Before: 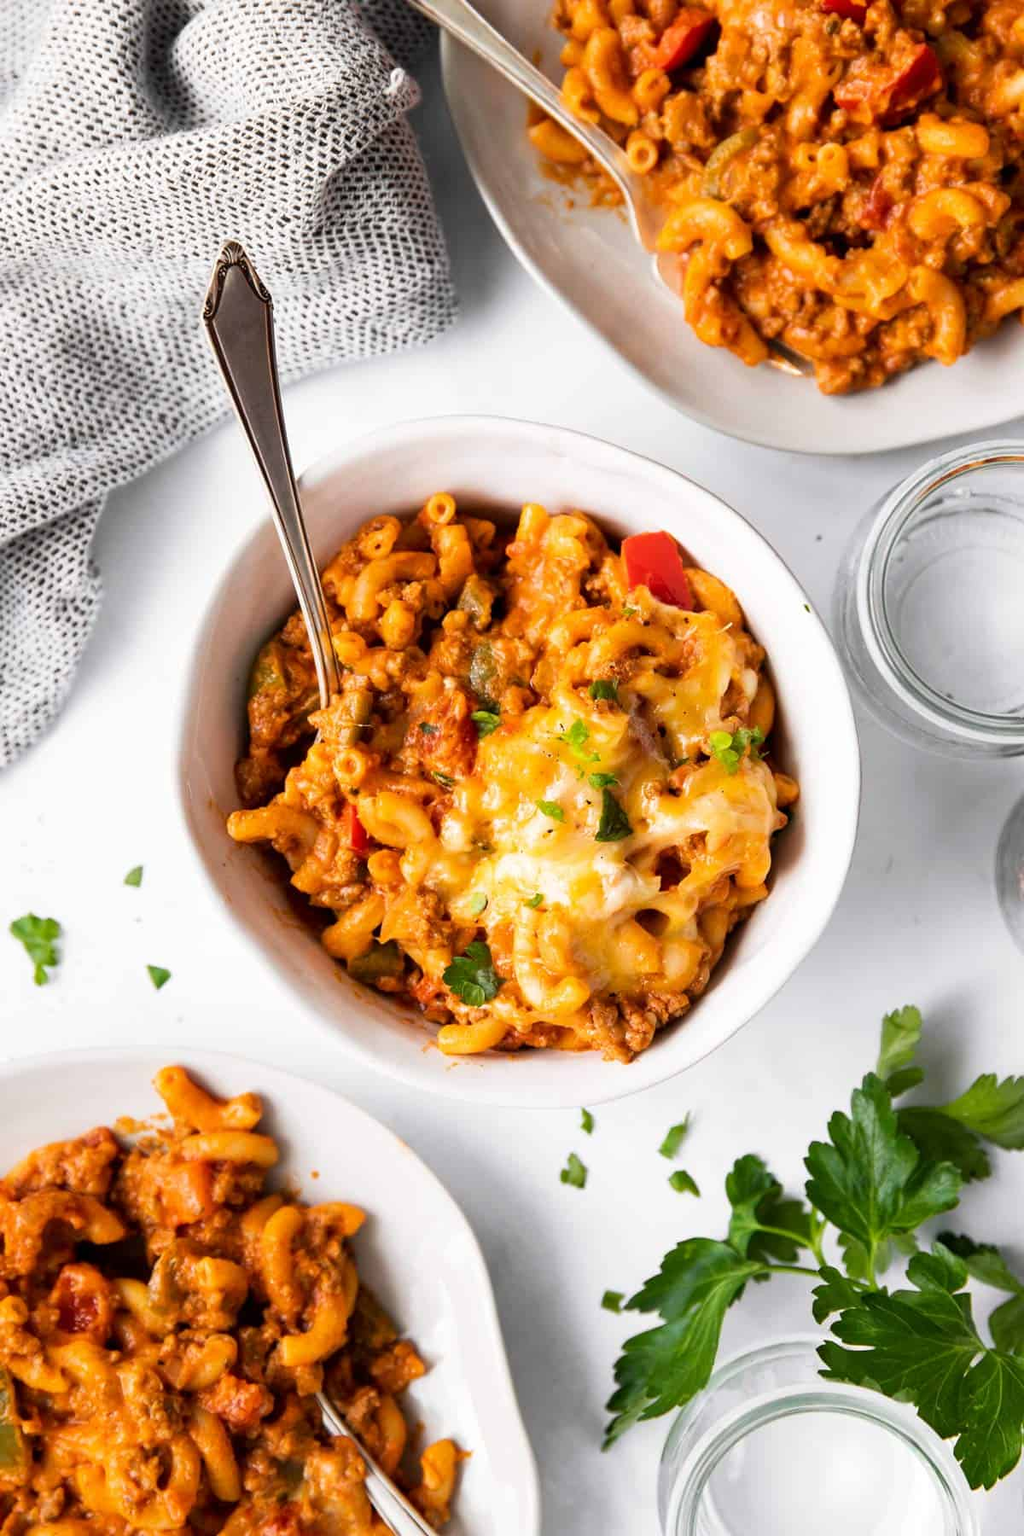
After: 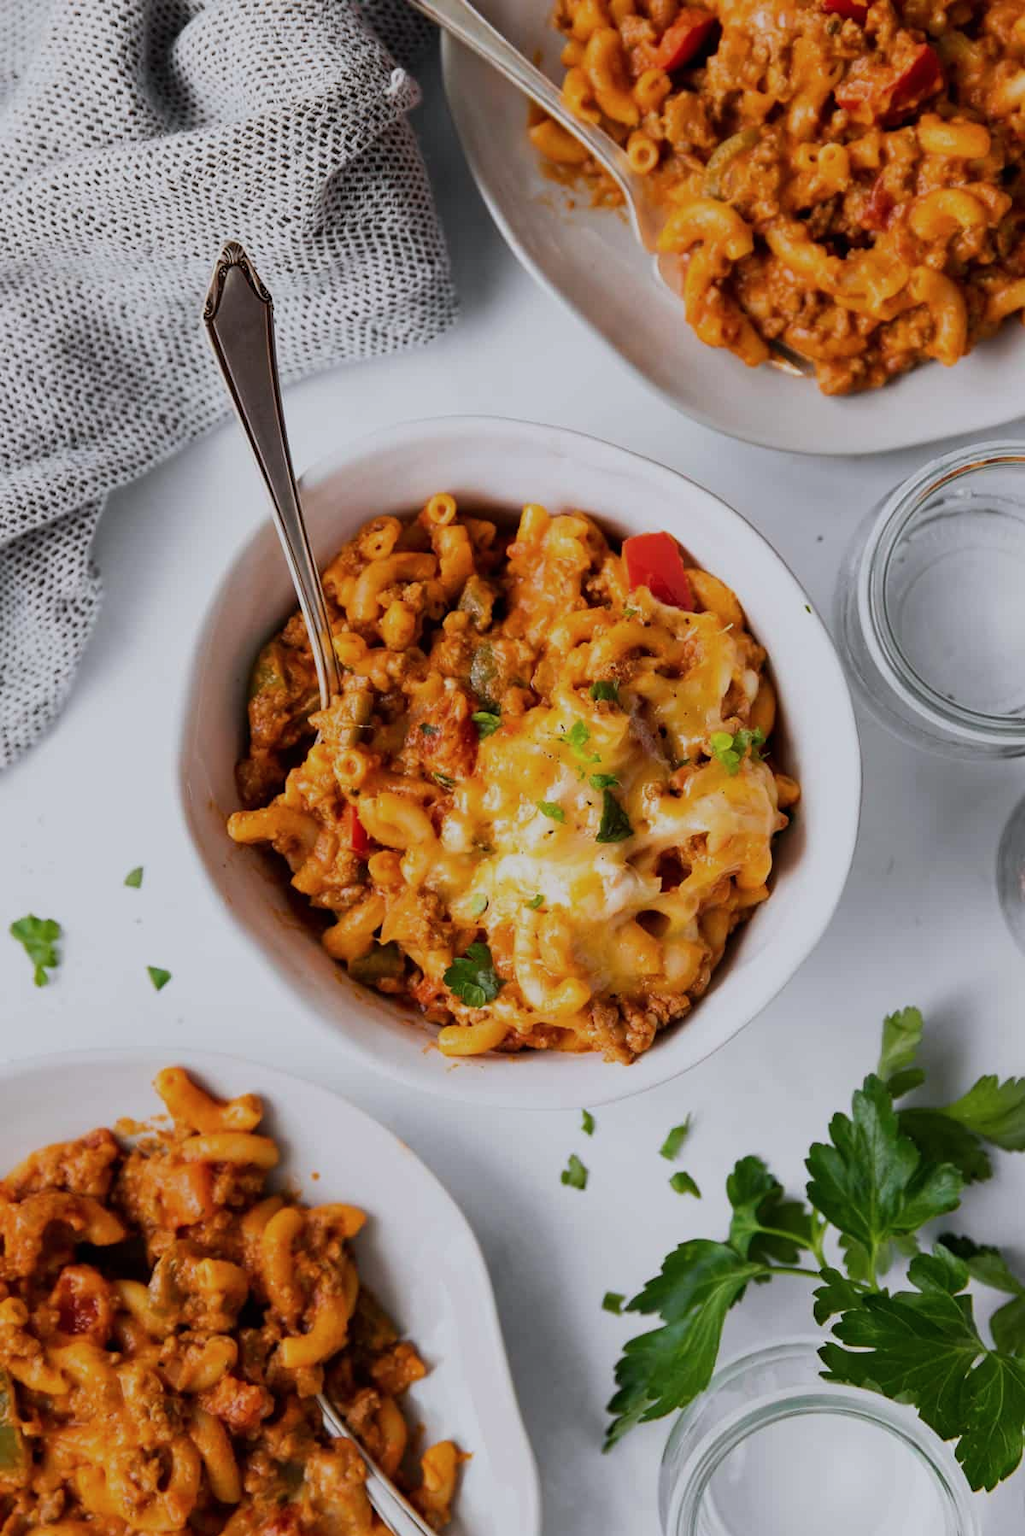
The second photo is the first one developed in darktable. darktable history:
exposure: black level correction 0, exposure -0.721 EV, compensate exposure bias true, compensate highlight preservation false
crop: bottom 0.061%
color correction: highlights a* -0.095, highlights b* -5.17, shadows a* -0.147, shadows b* -0.084
